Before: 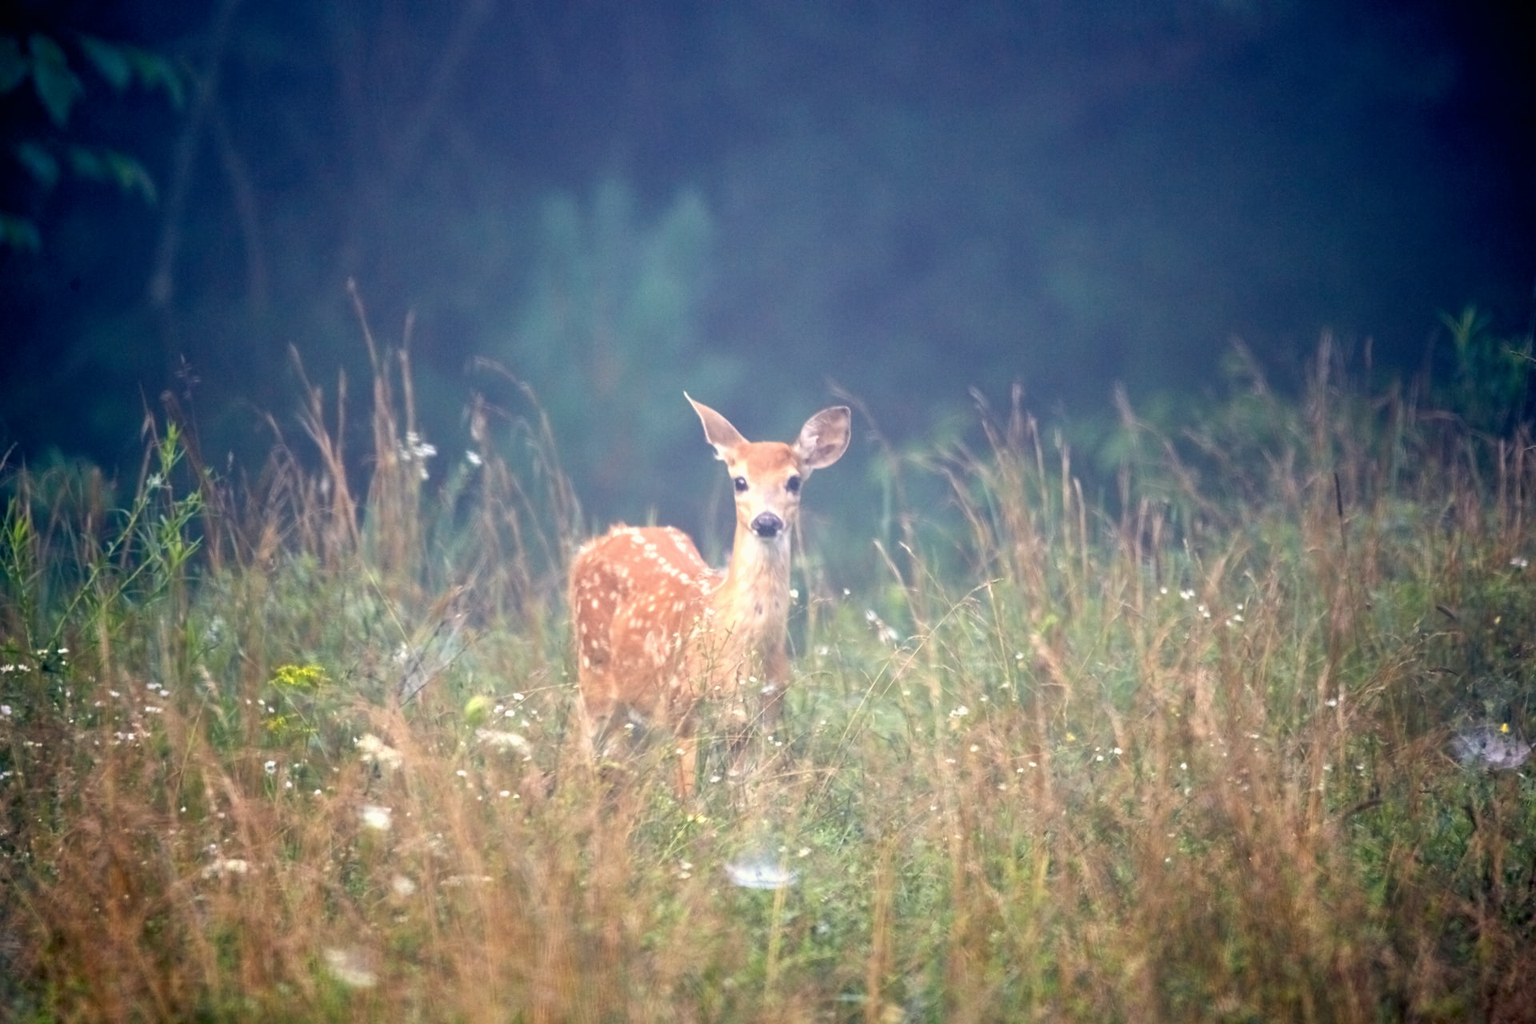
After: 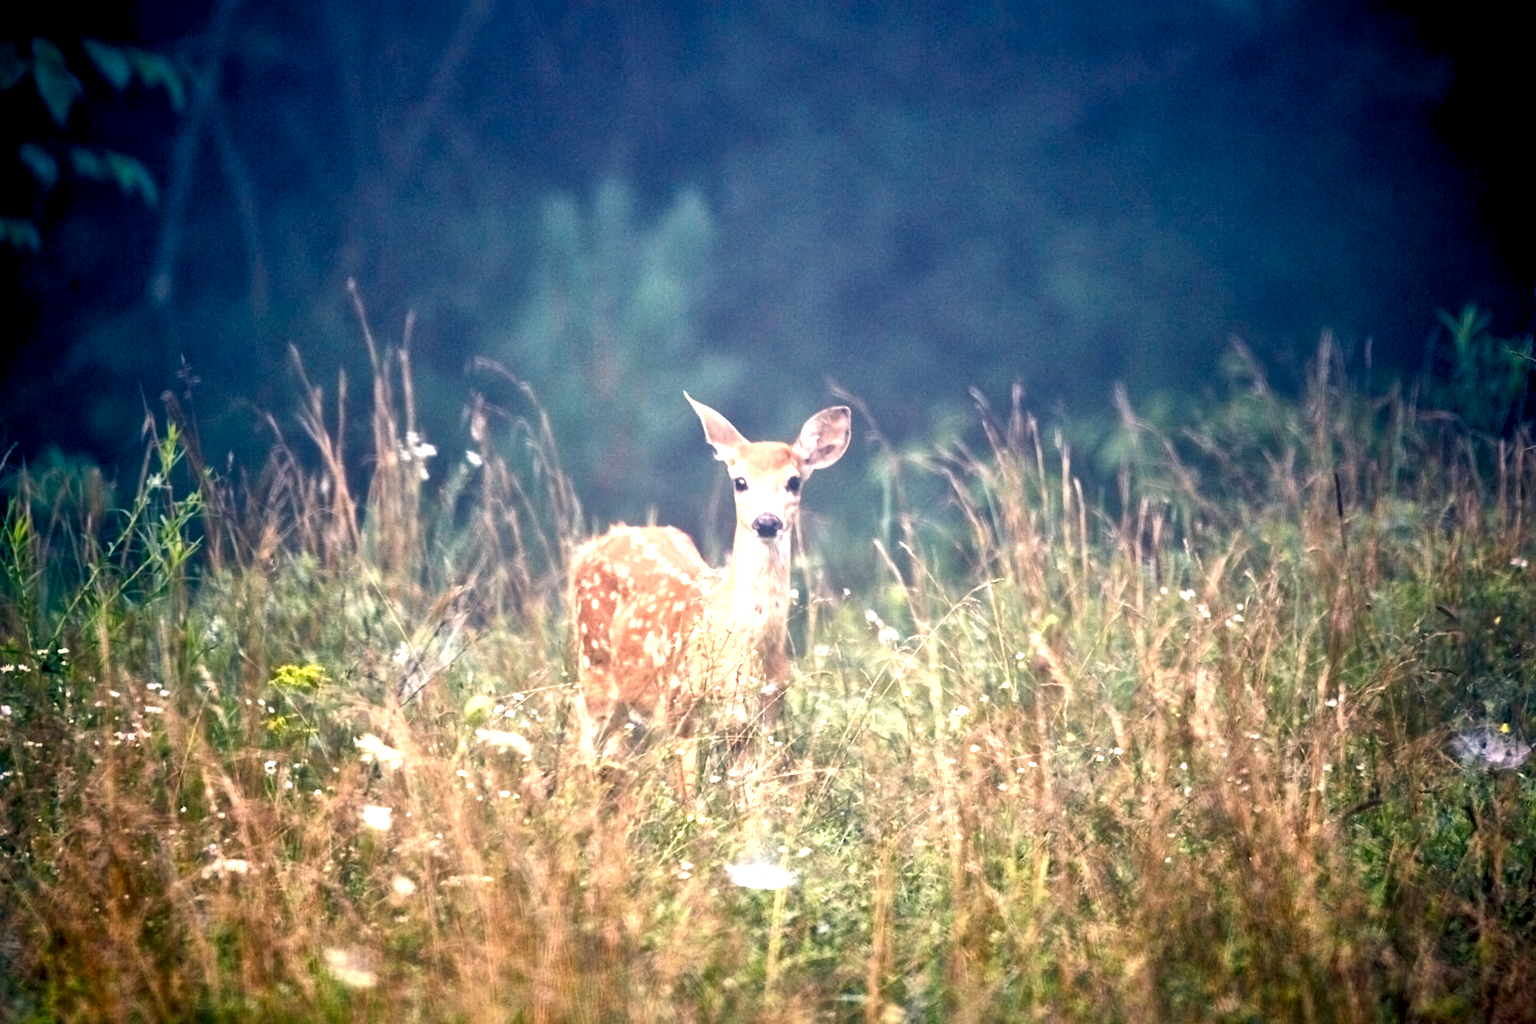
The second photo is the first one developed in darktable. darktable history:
color balance rgb: shadows lift › chroma 2%, shadows lift › hue 185.64°, power › luminance 1.48%, highlights gain › chroma 3%, highlights gain › hue 54.51°, global offset › luminance -0.4%, perceptual saturation grading › highlights -18.47%, perceptual saturation grading › mid-tones 6.62%, perceptual saturation grading › shadows 28.22%, perceptual brilliance grading › highlights 15.68%, perceptual brilliance grading › shadows -14.29%, global vibrance 25.96%, contrast 6.45%
local contrast: mode bilateral grid, contrast 25, coarseness 47, detail 151%, midtone range 0.2
